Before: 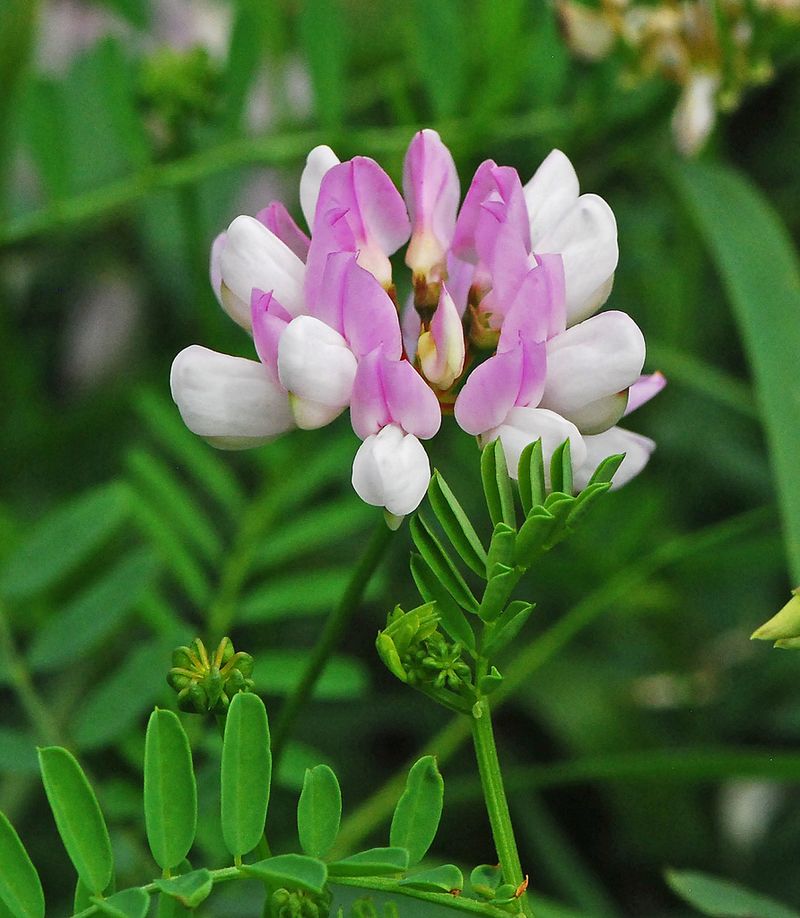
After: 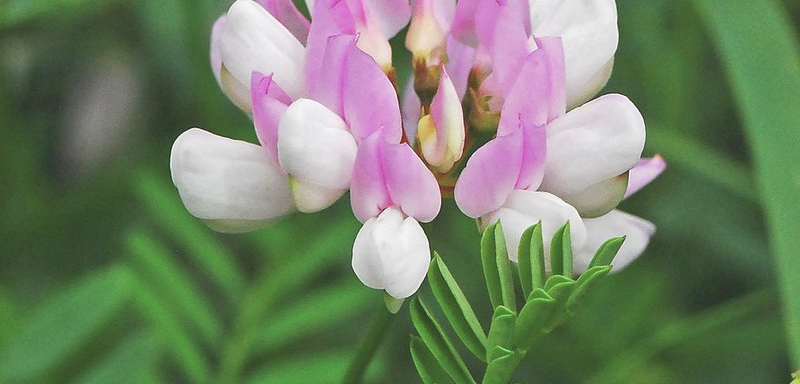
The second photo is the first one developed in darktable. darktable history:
tone curve: curves: ch0 [(0, 0) (0.003, 0.144) (0.011, 0.149) (0.025, 0.159) (0.044, 0.183) (0.069, 0.207) (0.1, 0.236) (0.136, 0.269) (0.177, 0.303) (0.224, 0.339) (0.277, 0.38) (0.335, 0.428) (0.399, 0.478) (0.468, 0.539) (0.543, 0.604) (0.623, 0.679) (0.709, 0.755) (0.801, 0.836) (0.898, 0.918) (1, 1)], preserve colors none
crop and rotate: top 23.84%, bottom 34.294%
